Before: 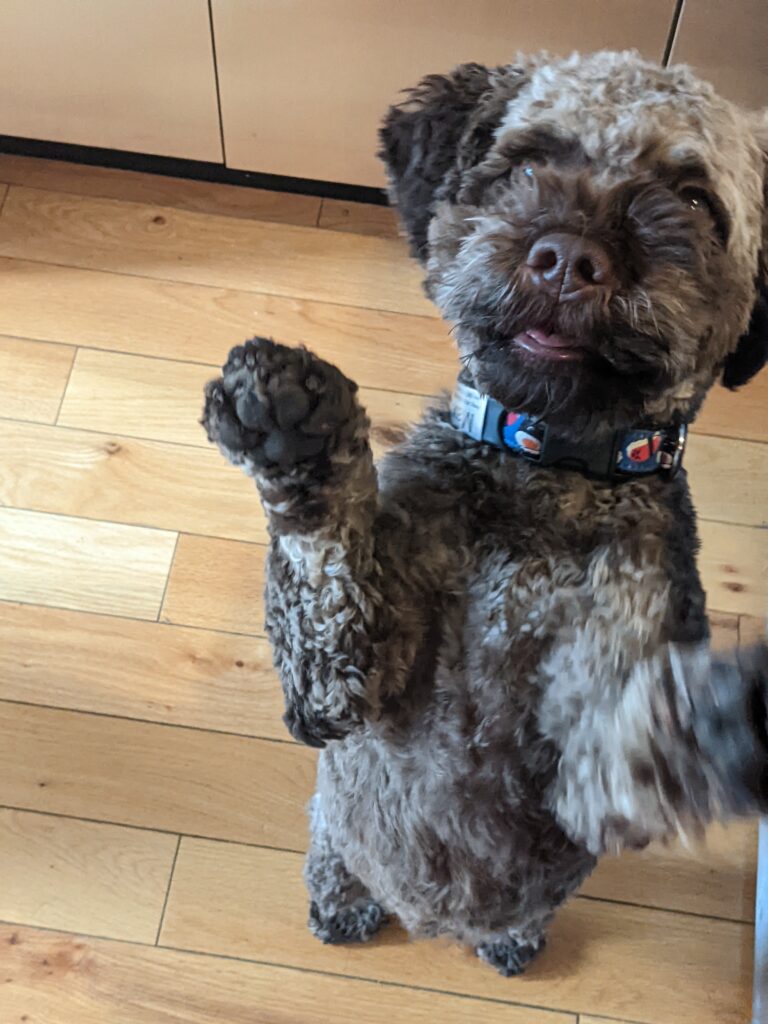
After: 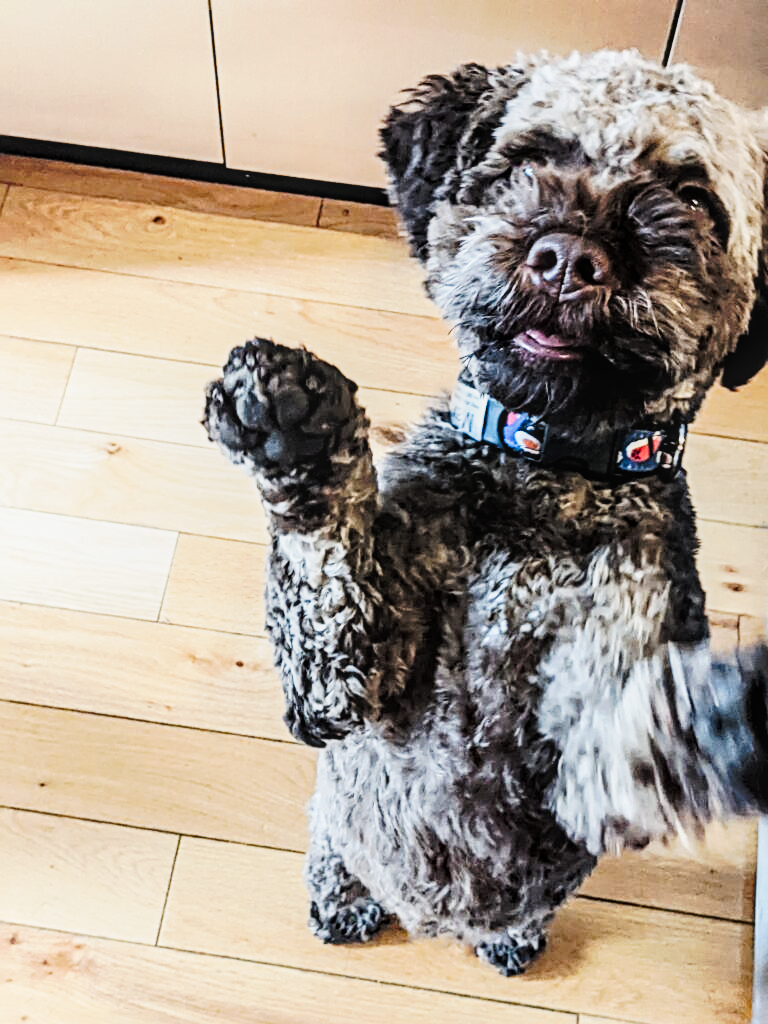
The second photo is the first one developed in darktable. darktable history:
filmic rgb: black relative exposure -7.65 EV, white relative exposure 4.56 EV, hardness 3.61, contrast 1.05
sharpen: radius 4
tone curve: curves: ch0 [(0, 0) (0.003, 0.003) (0.011, 0.013) (0.025, 0.029) (0.044, 0.052) (0.069, 0.082) (0.1, 0.118) (0.136, 0.161) (0.177, 0.21) (0.224, 0.27) (0.277, 0.38) (0.335, 0.49) (0.399, 0.594) (0.468, 0.692) (0.543, 0.794) (0.623, 0.857) (0.709, 0.919) (0.801, 0.955) (0.898, 0.978) (1, 1)], preserve colors none
local contrast: on, module defaults
